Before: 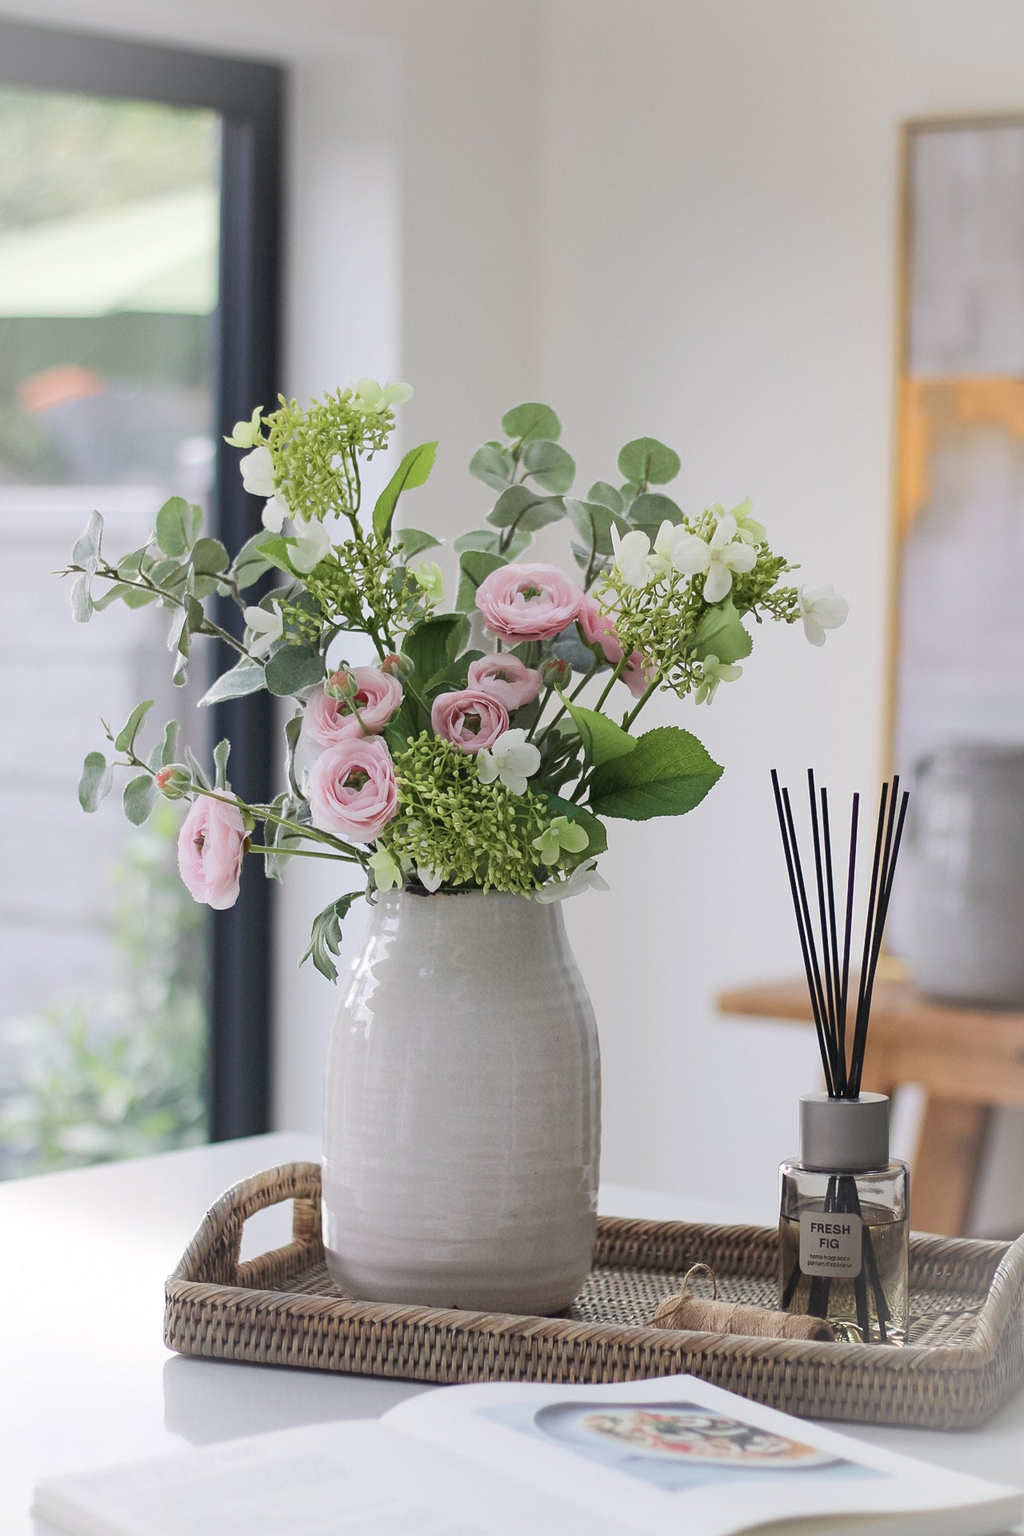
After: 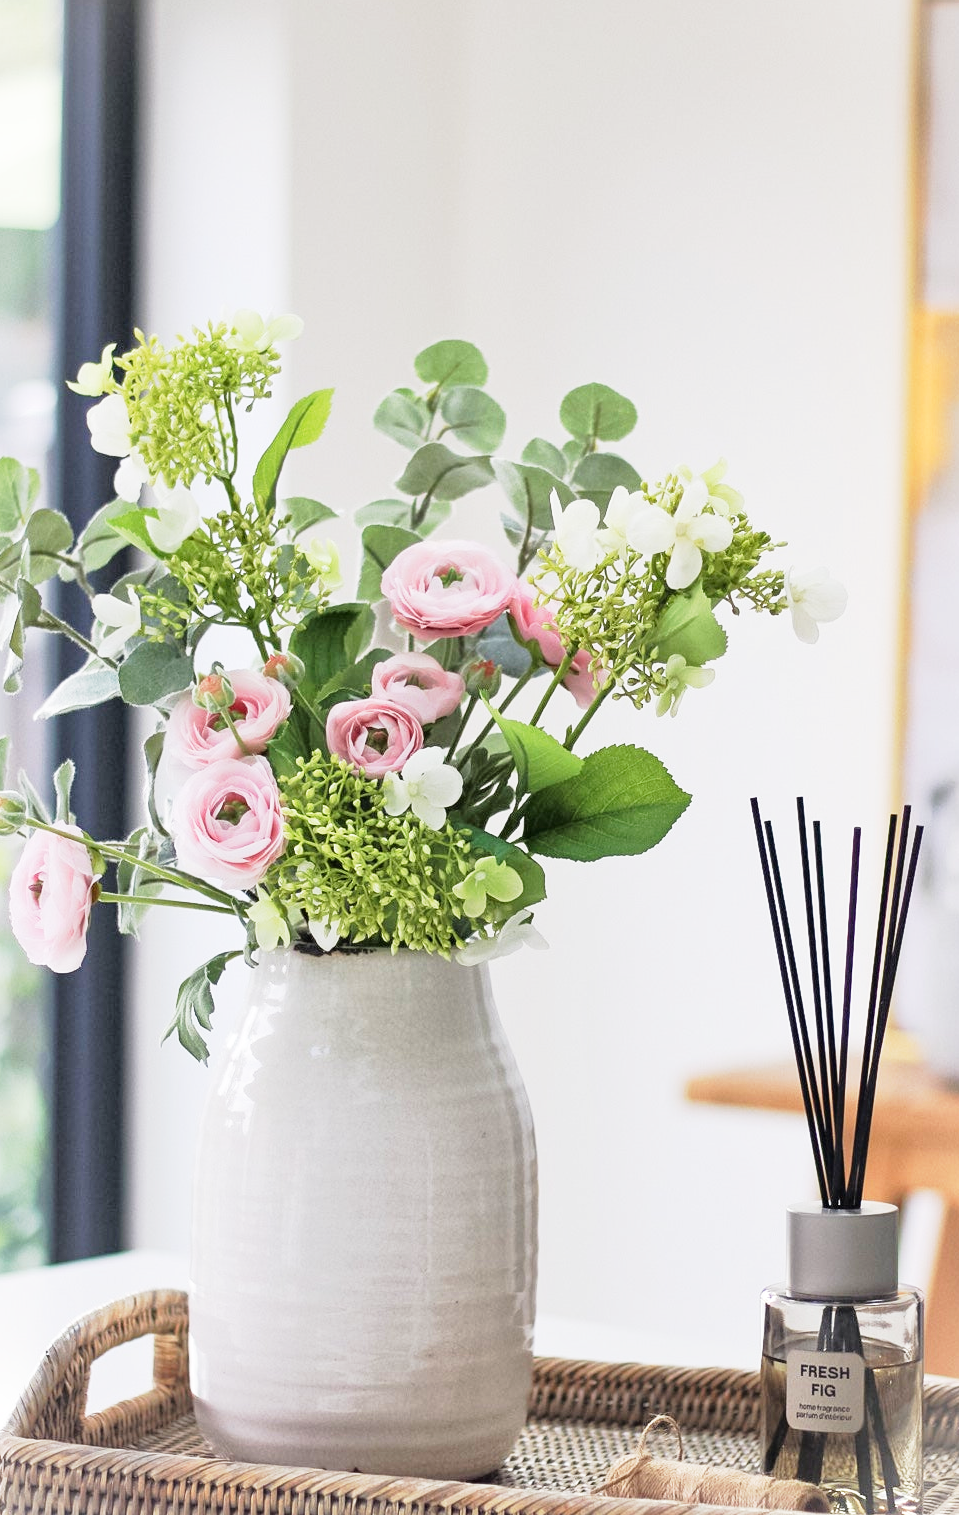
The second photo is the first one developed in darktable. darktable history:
base curve: curves: ch0 [(0, 0) (0.005, 0.002) (0.193, 0.295) (0.399, 0.664) (0.75, 0.928) (1, 1)], preserve colors none
tone equalizer: -8 EV 0.023 EV, -7 EV -0.012 EV, -6 EV 0.033 EV, -5 EV 0.028 EV, -4 EV 0.259 EV, -3 EV 0.678 EV, -2 EV 0.574 EV, -1 EV 0.186 EV, +0 EV 0.023 EV
crop: left 16.687%, top 8.574%, right 8.367%, bottom 12.47%
